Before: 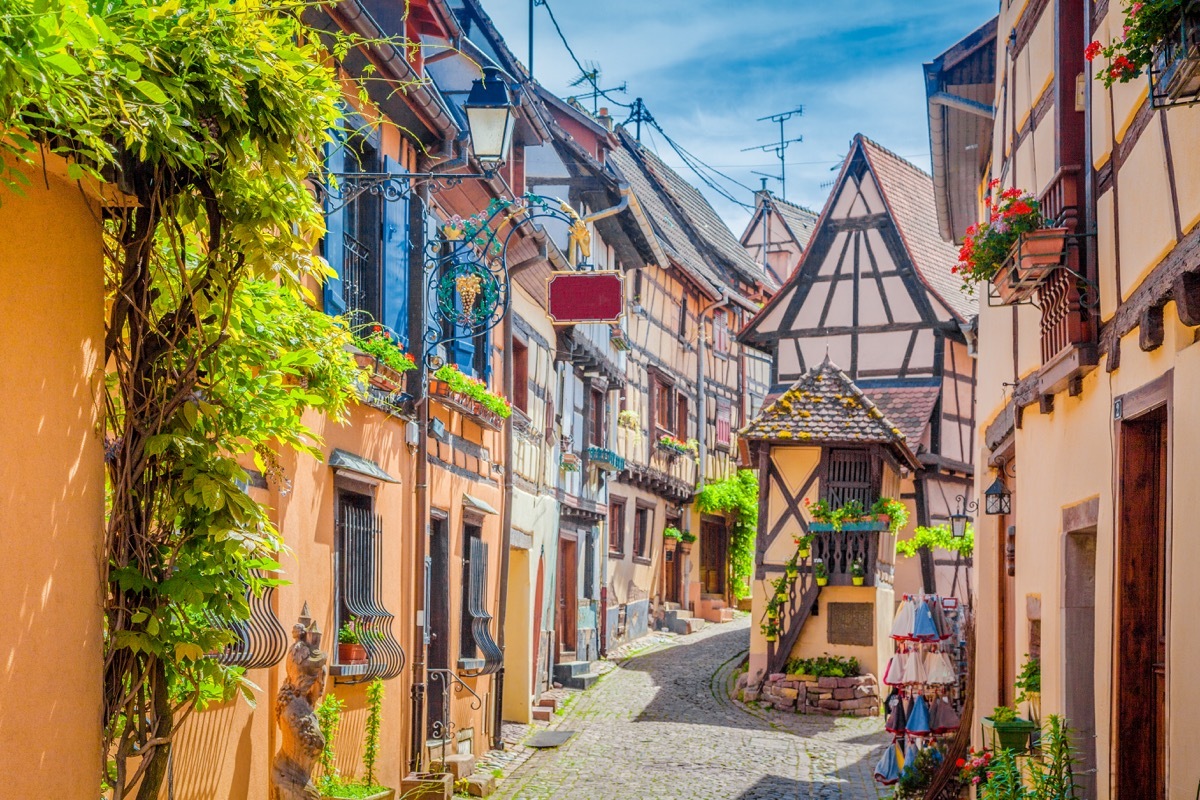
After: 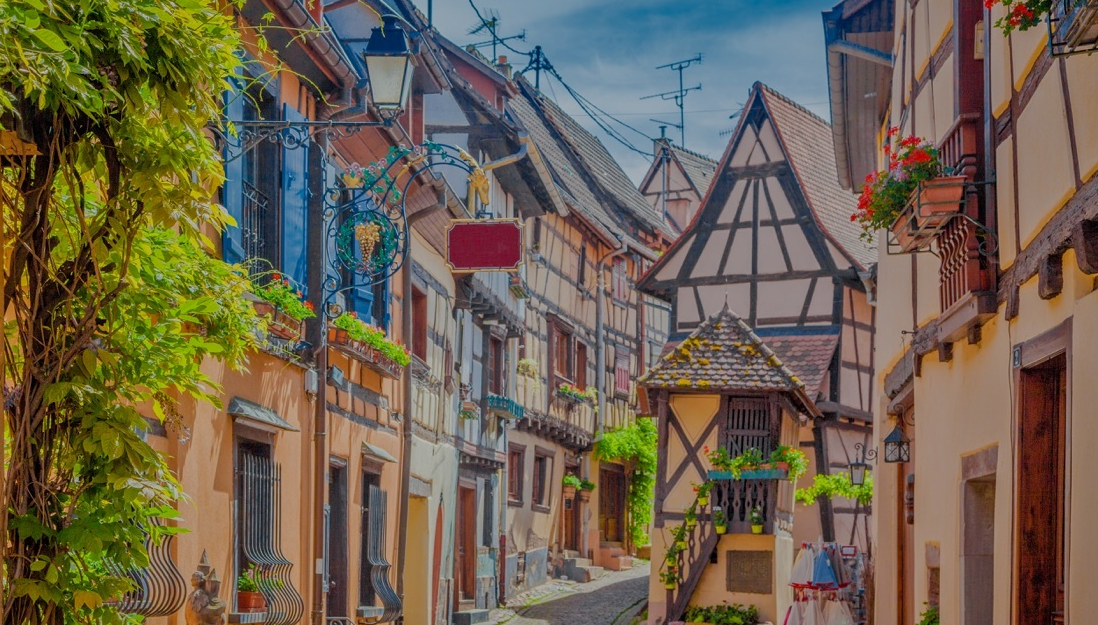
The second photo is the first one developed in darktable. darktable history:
crop: left 8.48%, top 6.624%, bottom 15.197%
tone equalizer: -8 EV -0.005 EV, -7 EV 0.037 EV, -6 EV -0.006 EV, -5 EV 0.008 EV, -4 EV -0.036 EV, -3 EV -0.233 EV, -2 EV -0.656 EV, -1 EV -0.976 EV, +0 EV -0.953 EV, mask exposure compensation -0.509 EV
